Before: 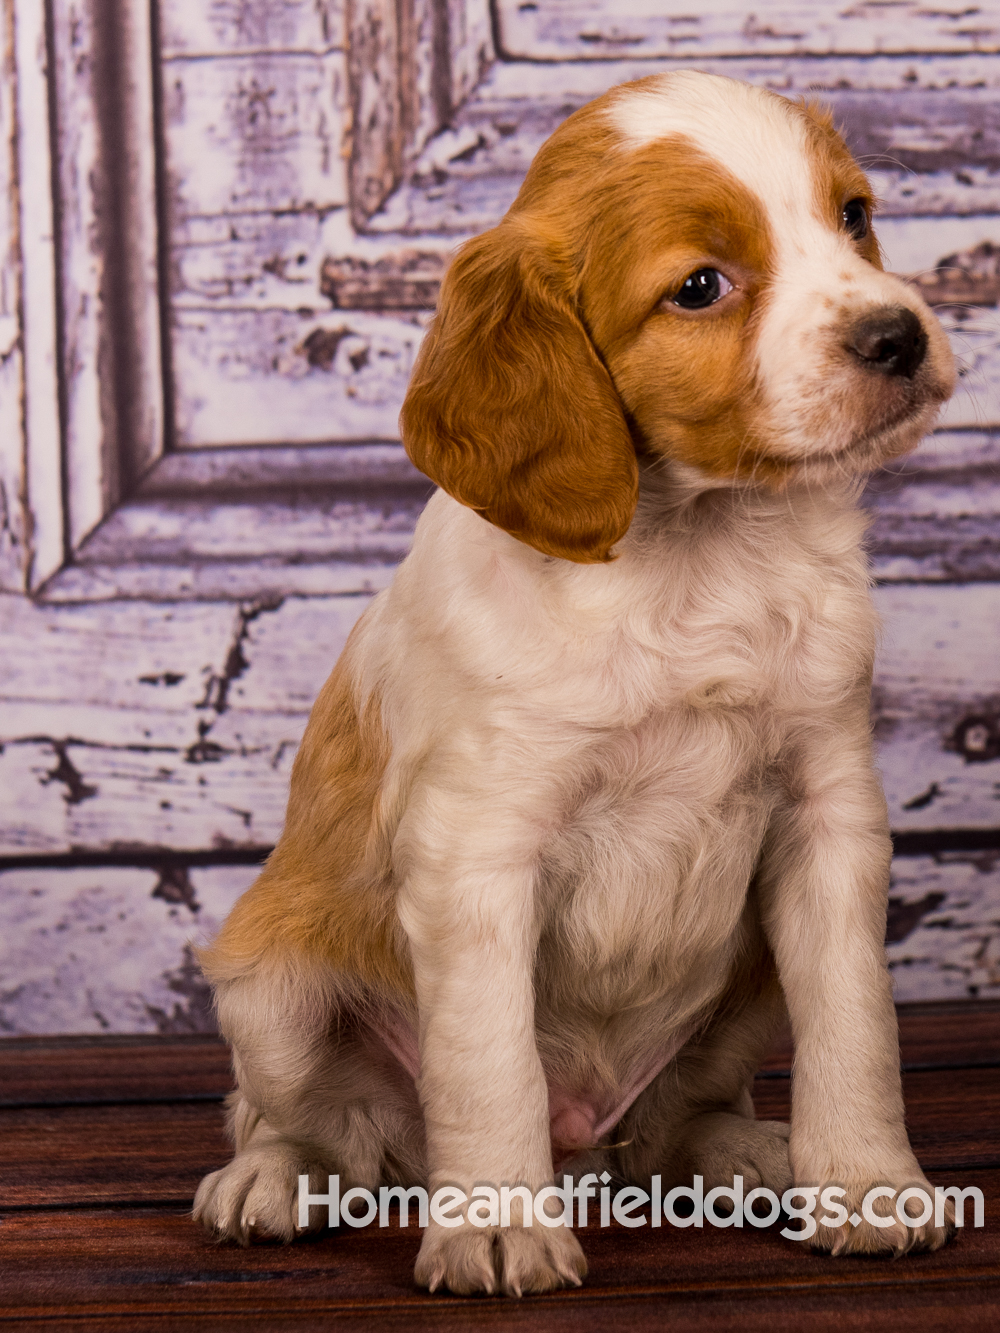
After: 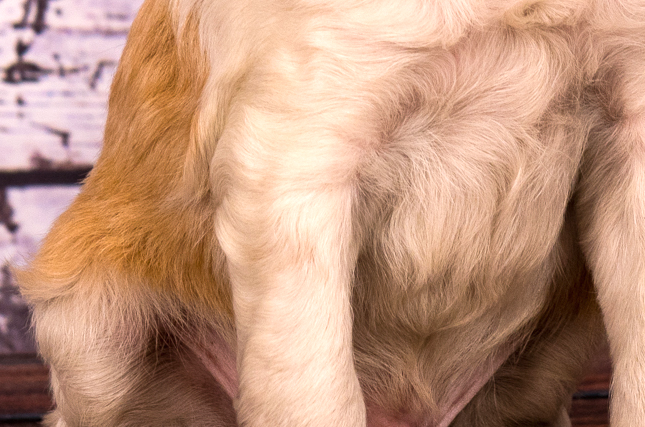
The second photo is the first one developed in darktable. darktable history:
crop: left 18.21%, top 51.079%, right 17.2%, bottom 16.876%
exposure: black level correction 0, exposure 0.693 EV, compensate highlight preservation false
